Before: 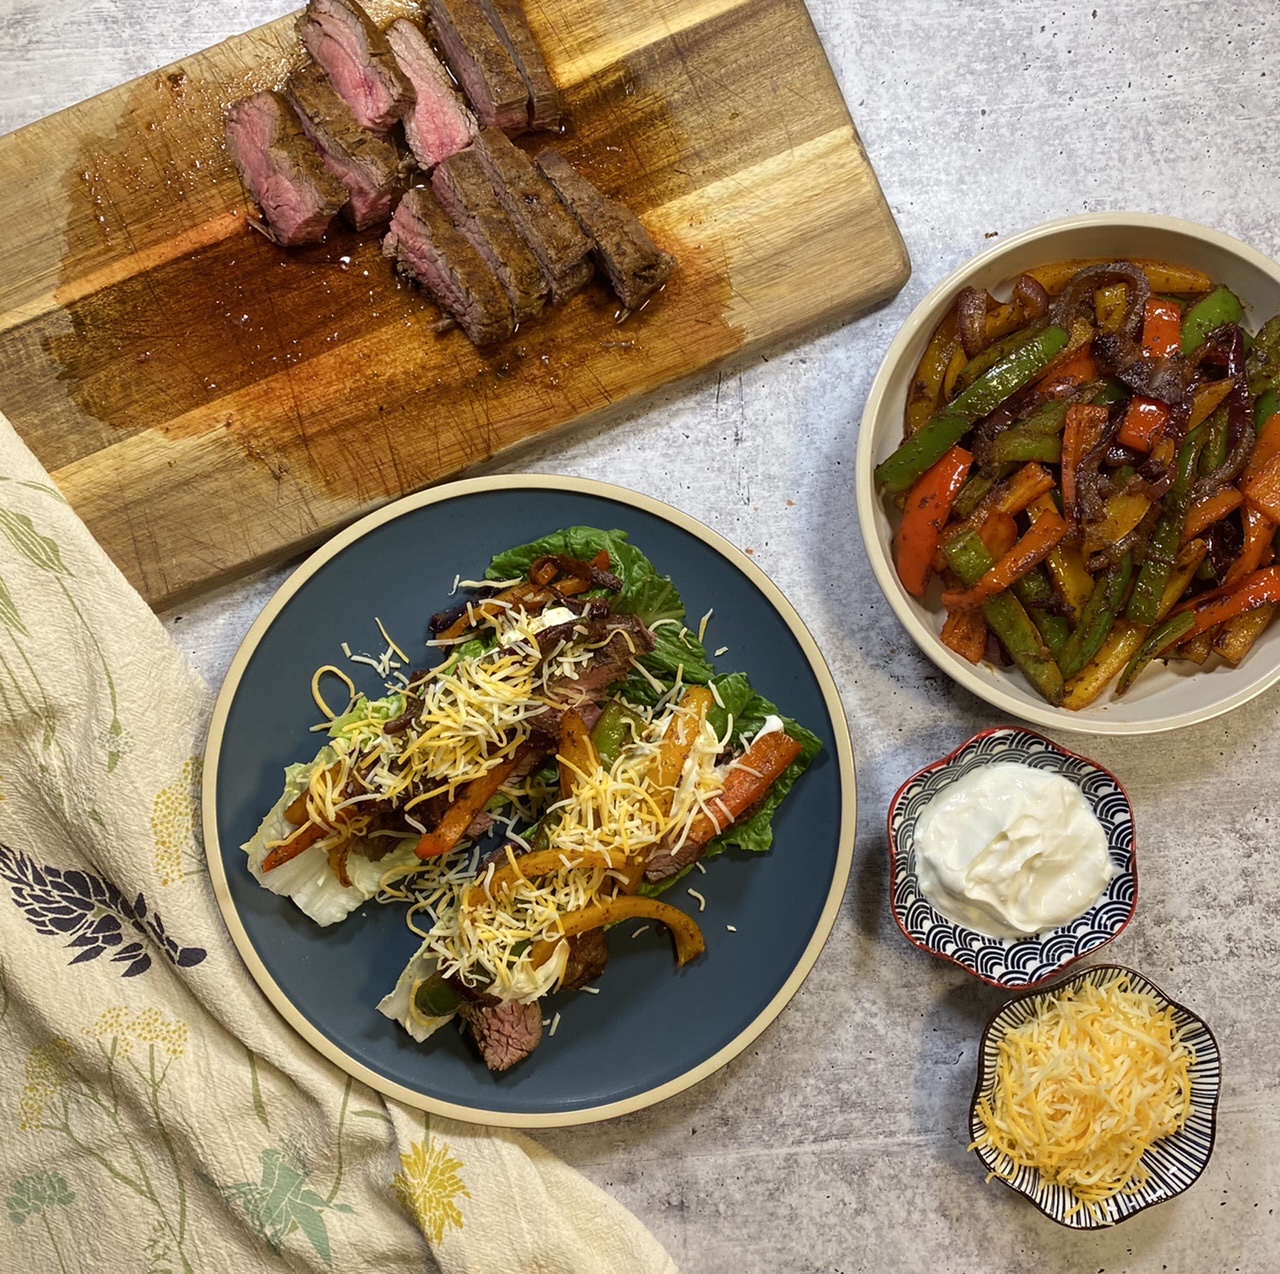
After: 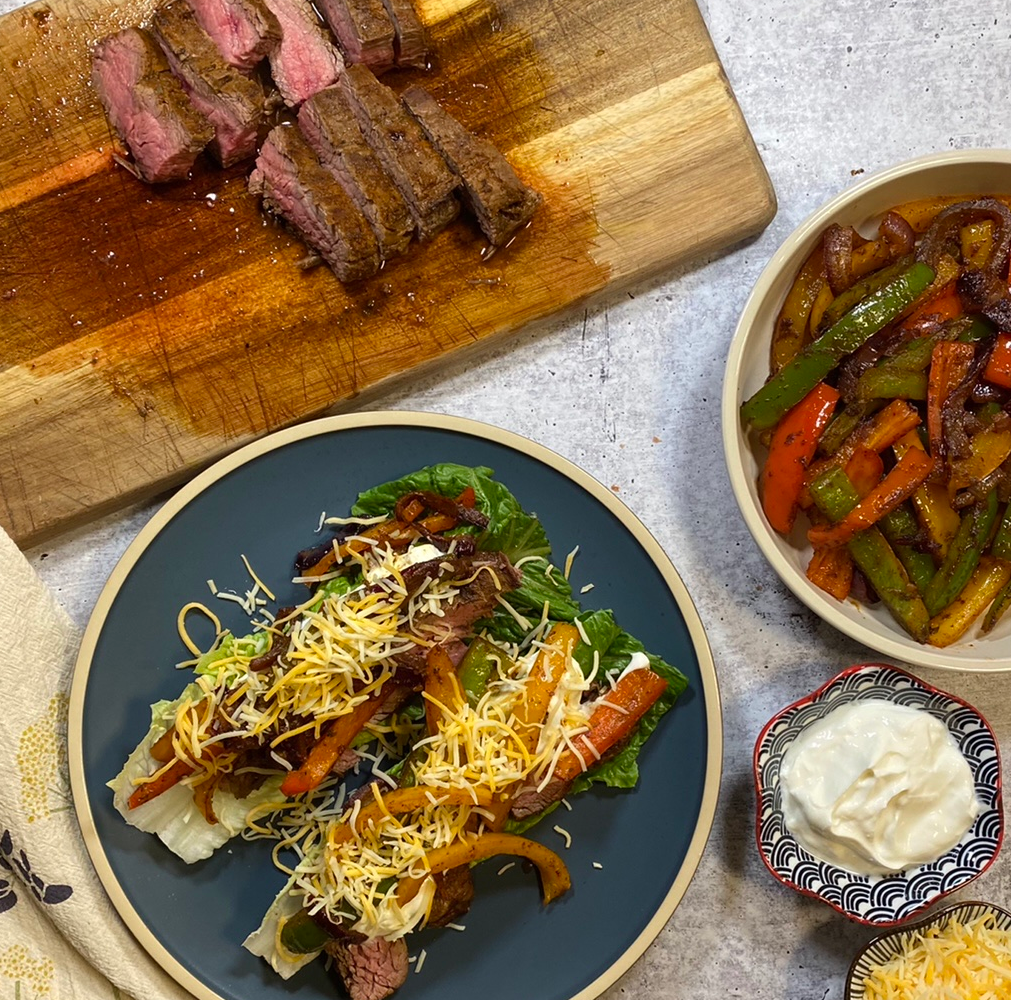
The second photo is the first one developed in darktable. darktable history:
crop and rotate: left 10.529%, top 4.997%, right 10.476%, bottom 16.472%
